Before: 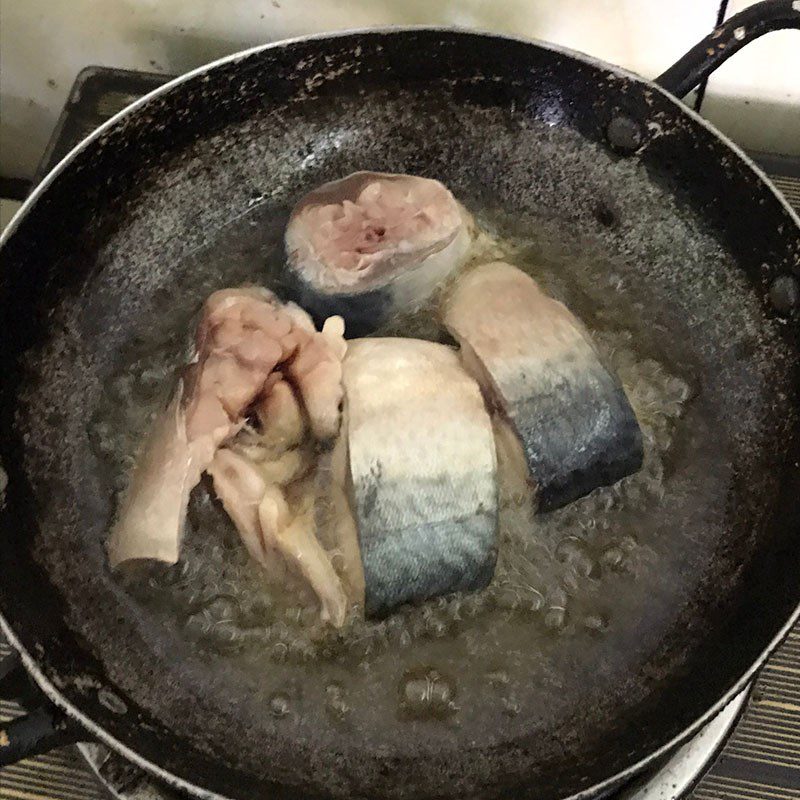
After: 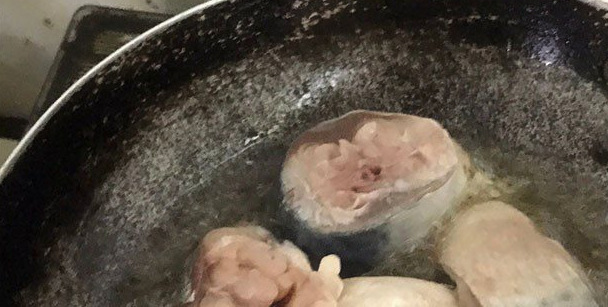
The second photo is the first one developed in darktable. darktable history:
crop: left 0.563%, top 7.639%, right 23.379%, bottom 53.891%
haze removal: strength -0.08, distance 0.359, compatibility mode true, adaptive false
